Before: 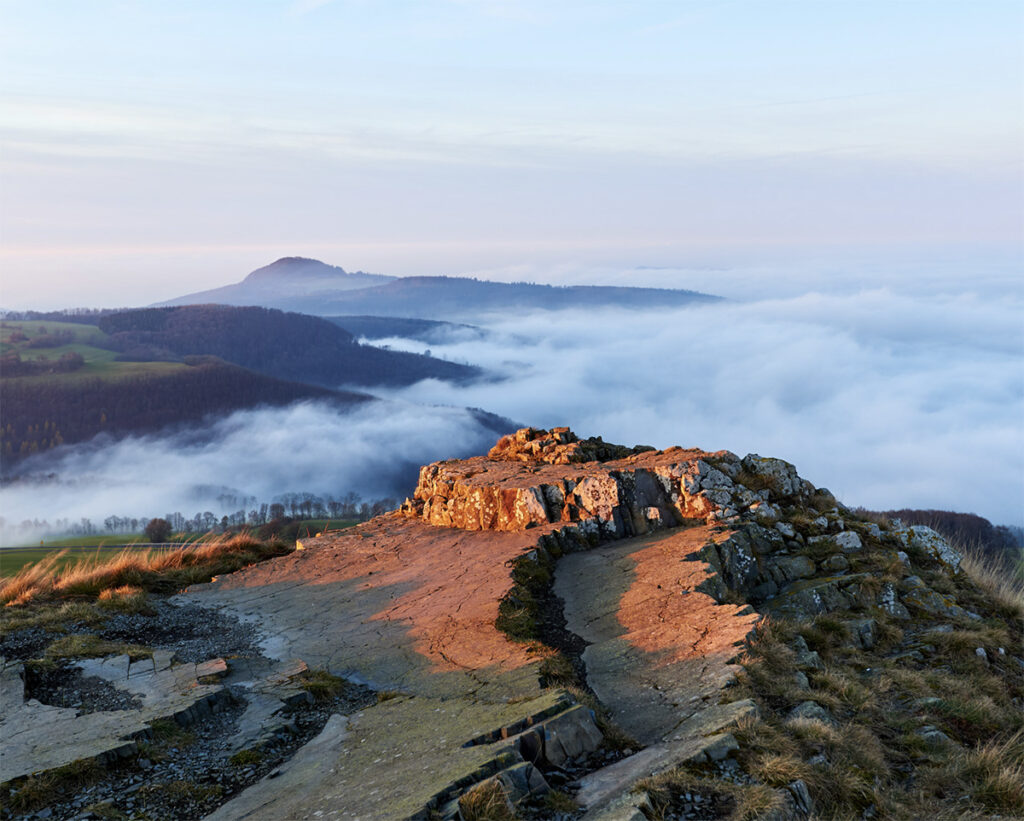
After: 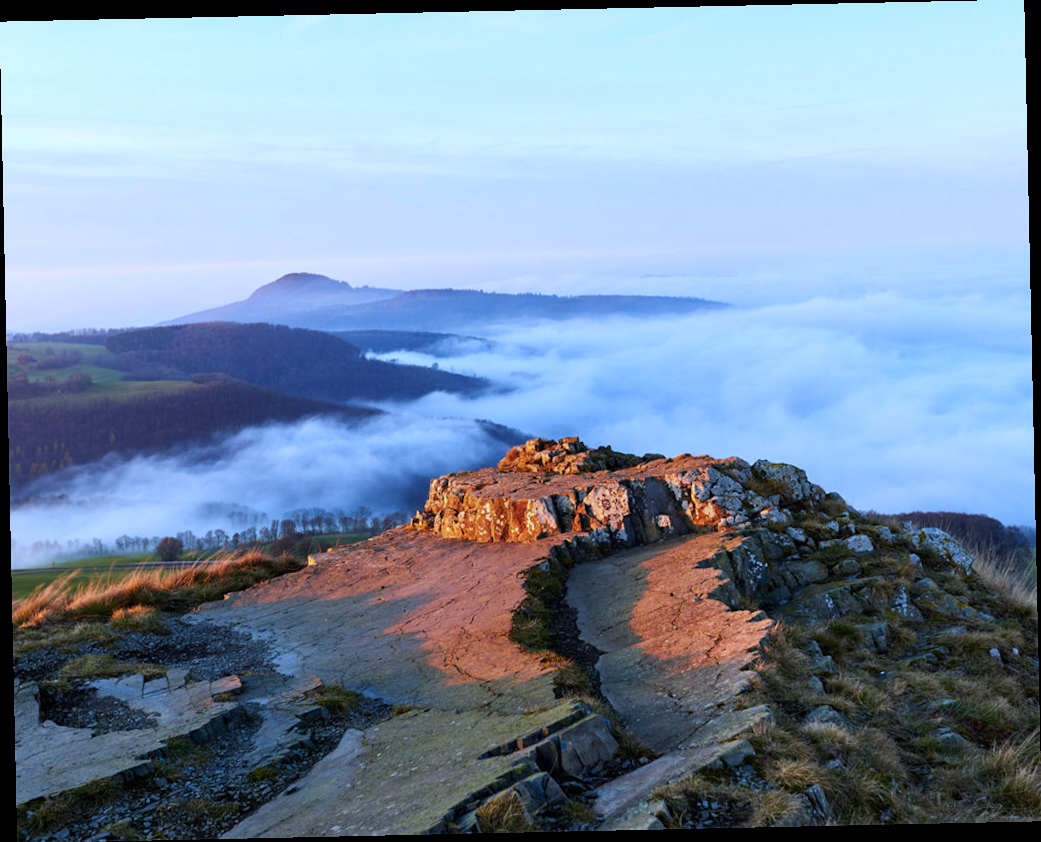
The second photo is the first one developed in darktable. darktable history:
rotate and perspective: rotation -1.24°, automatic cropping off
white balance: red 0.948, green 1.02, blue 1.176
